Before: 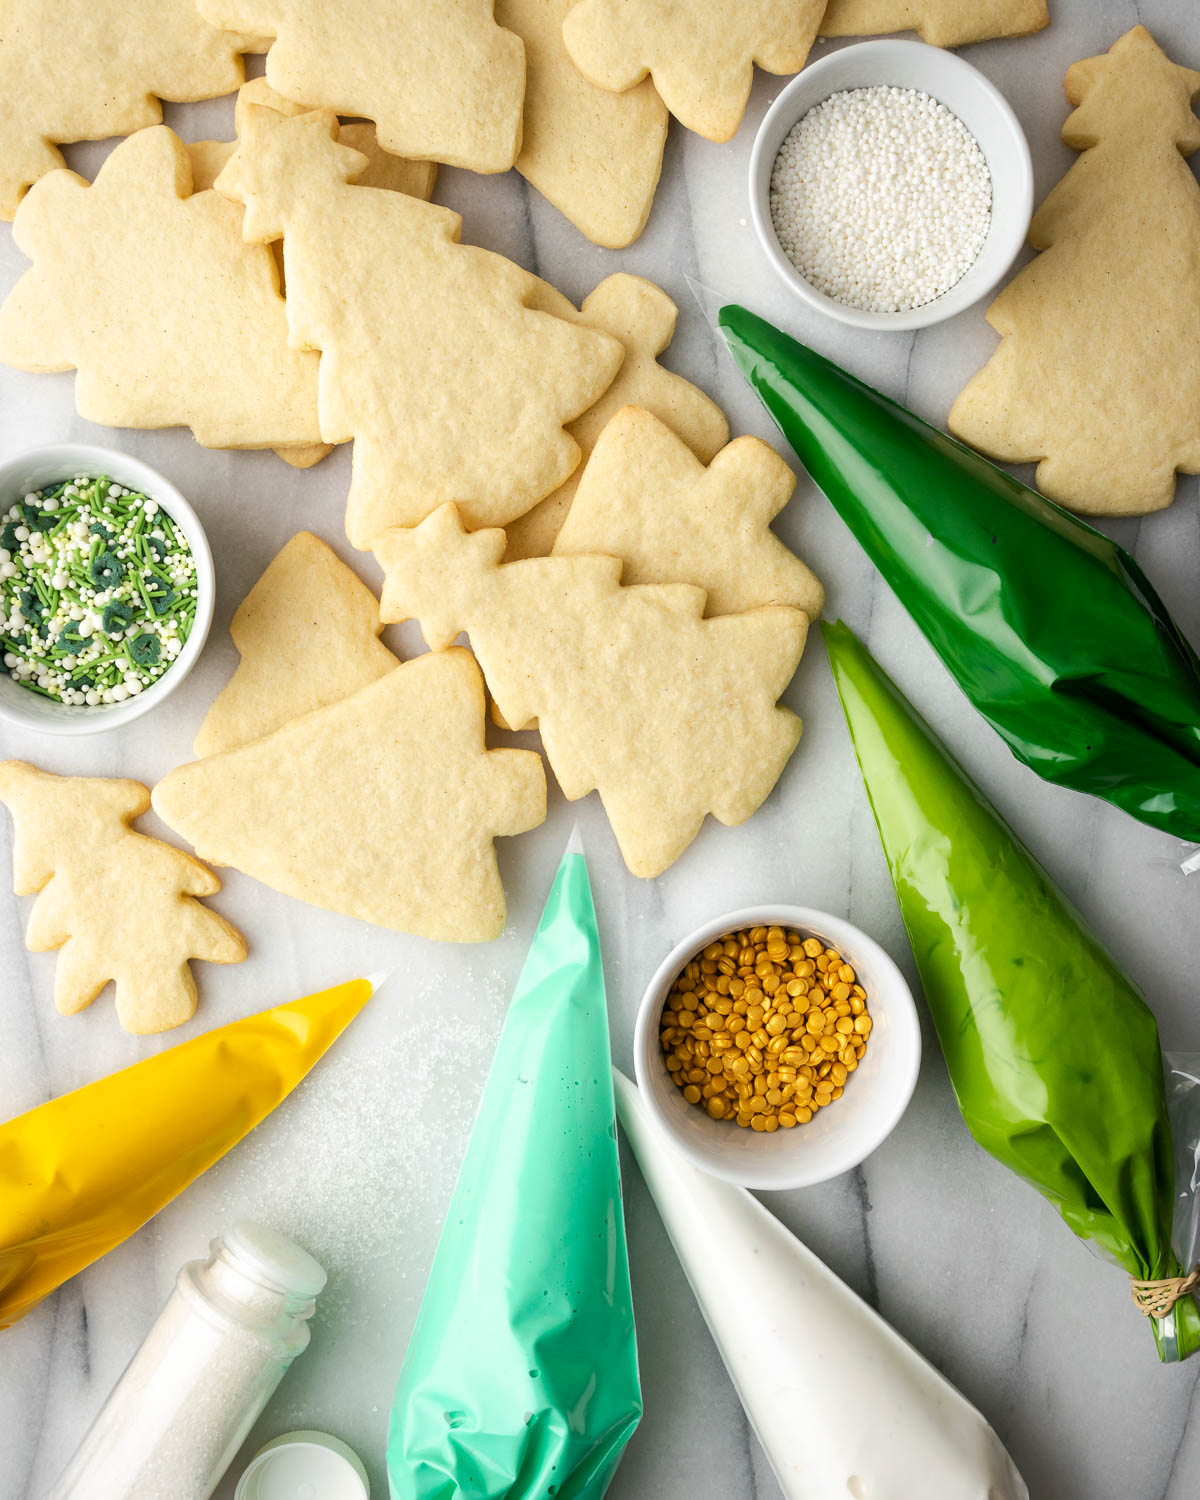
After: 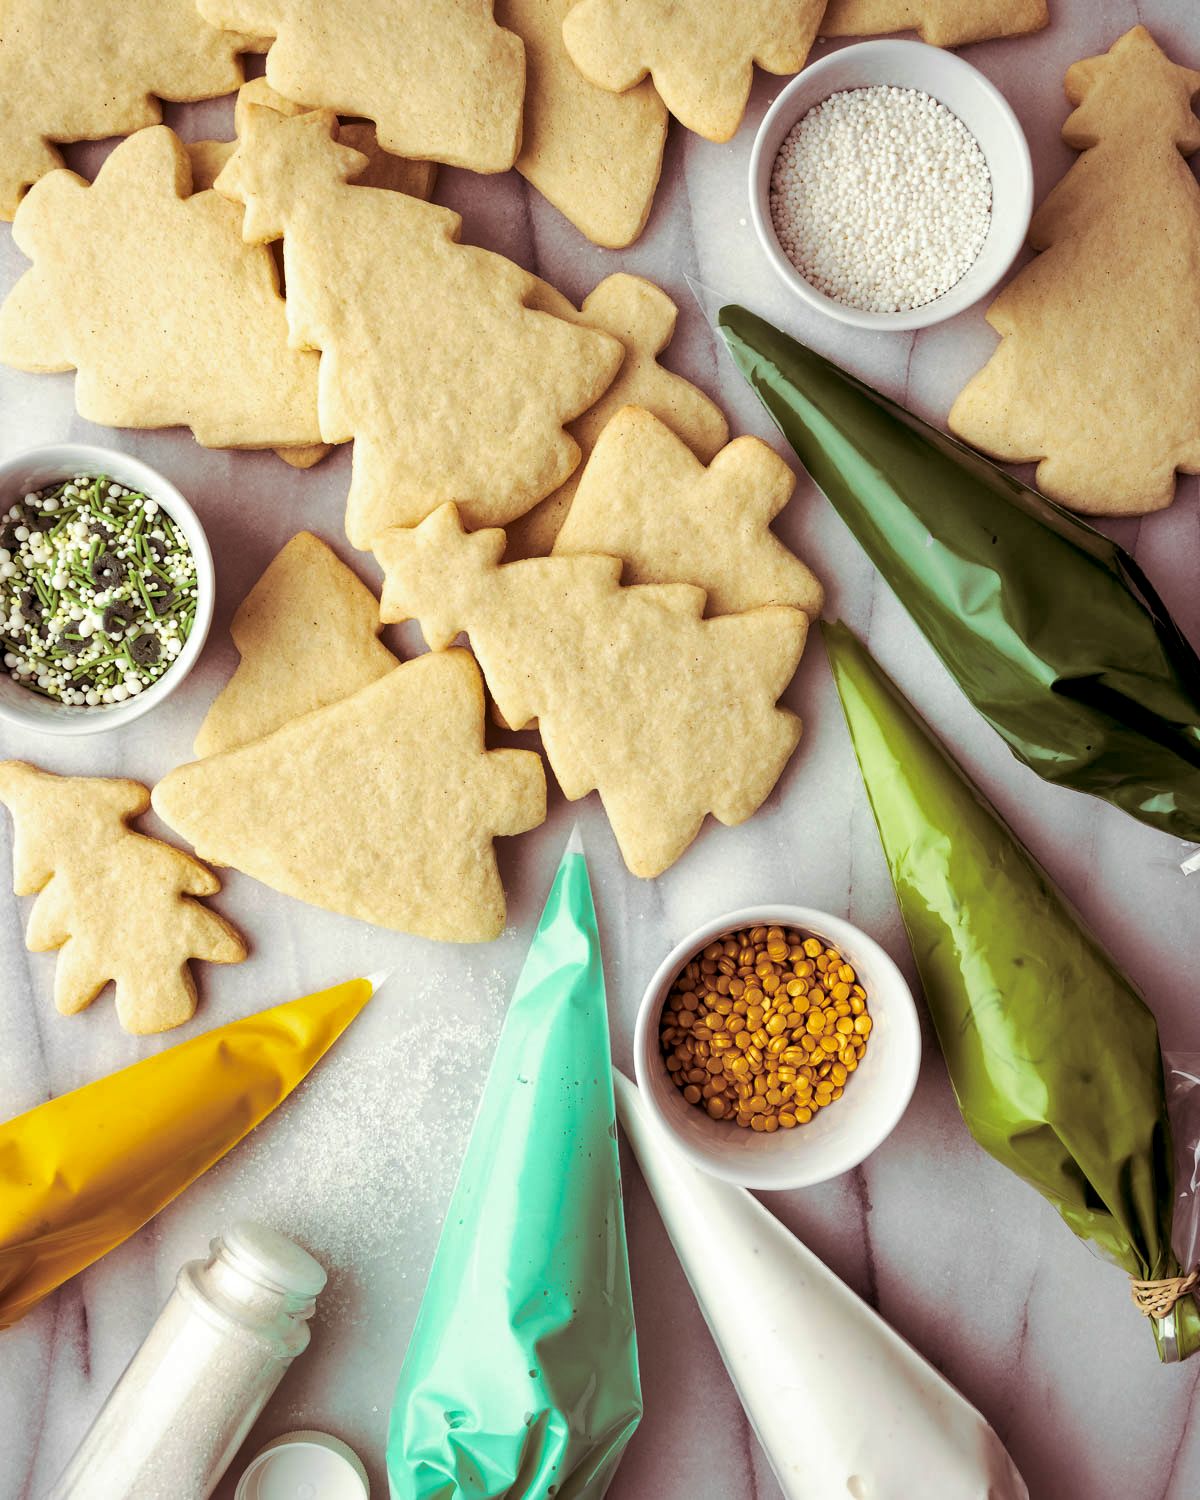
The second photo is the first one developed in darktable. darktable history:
exposure: black level correction 0.01, exposure 0.014 EV, compensate highlight preservation false
split-toning: on, module defaults
shadows and highlights: low approximation 0.01, soften with gaussian
tone equalizer: on, module defaults
